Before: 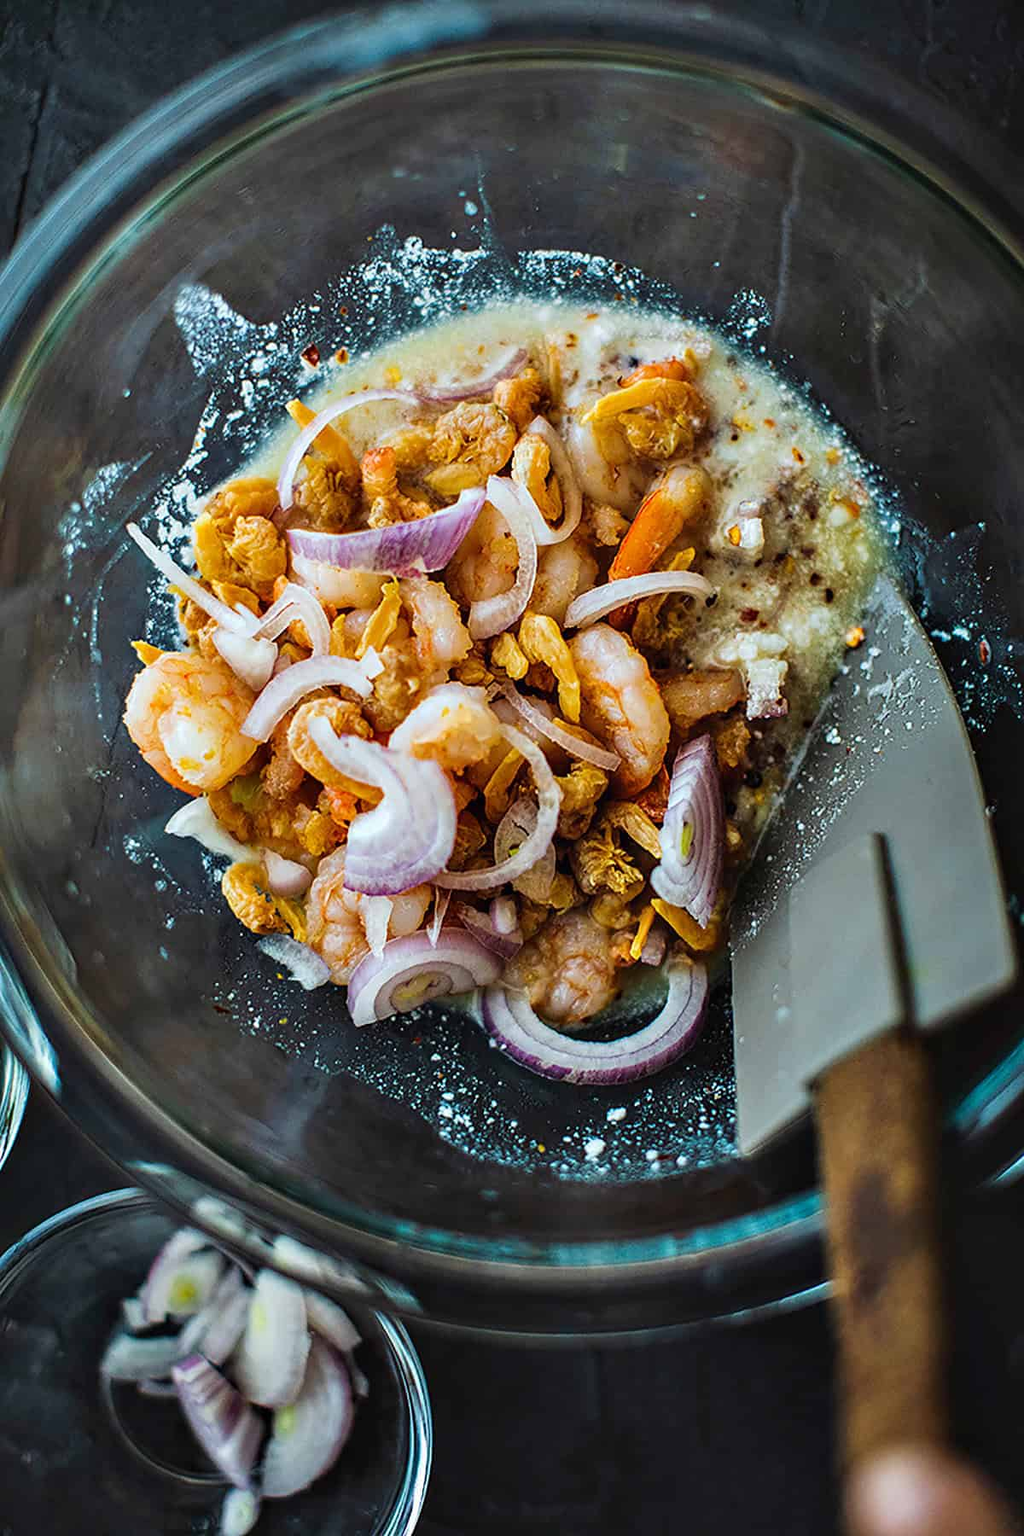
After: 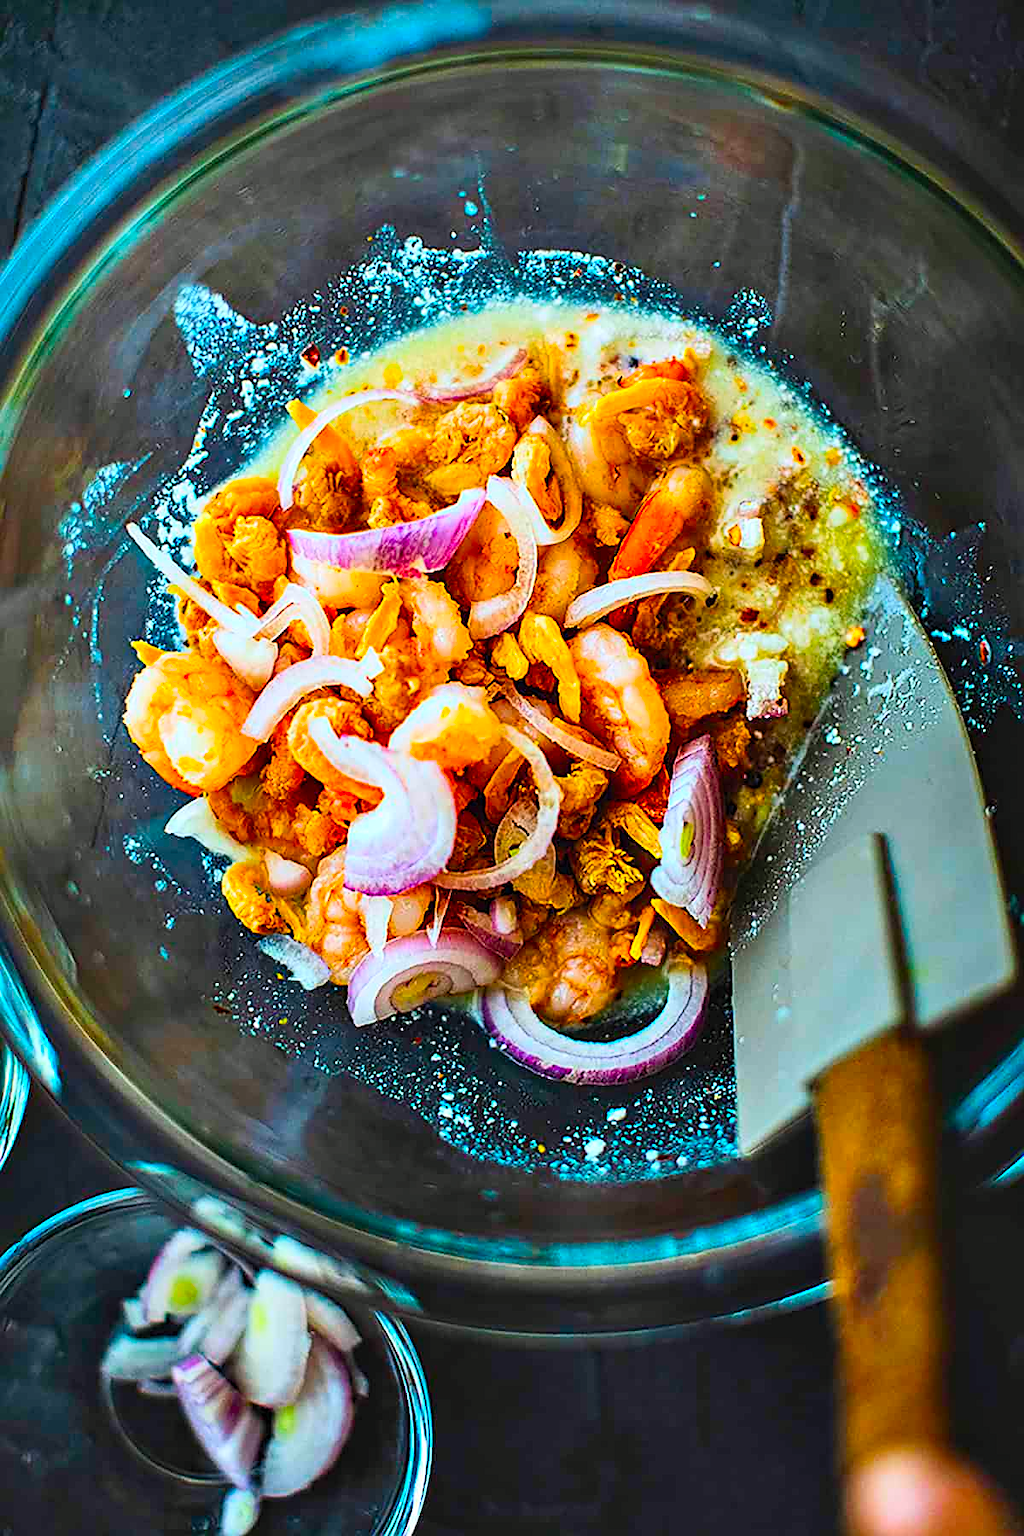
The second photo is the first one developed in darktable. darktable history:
color balance rgb: shadows lift › chroma 0.942%, shadows lift › hue 111.34°, perceptual saturation grading › global saturation 30.838%
contrast brightness saturation: contrast 0.204, brightness 0.192, saturation 0.806
sharpen: amount 0.492
